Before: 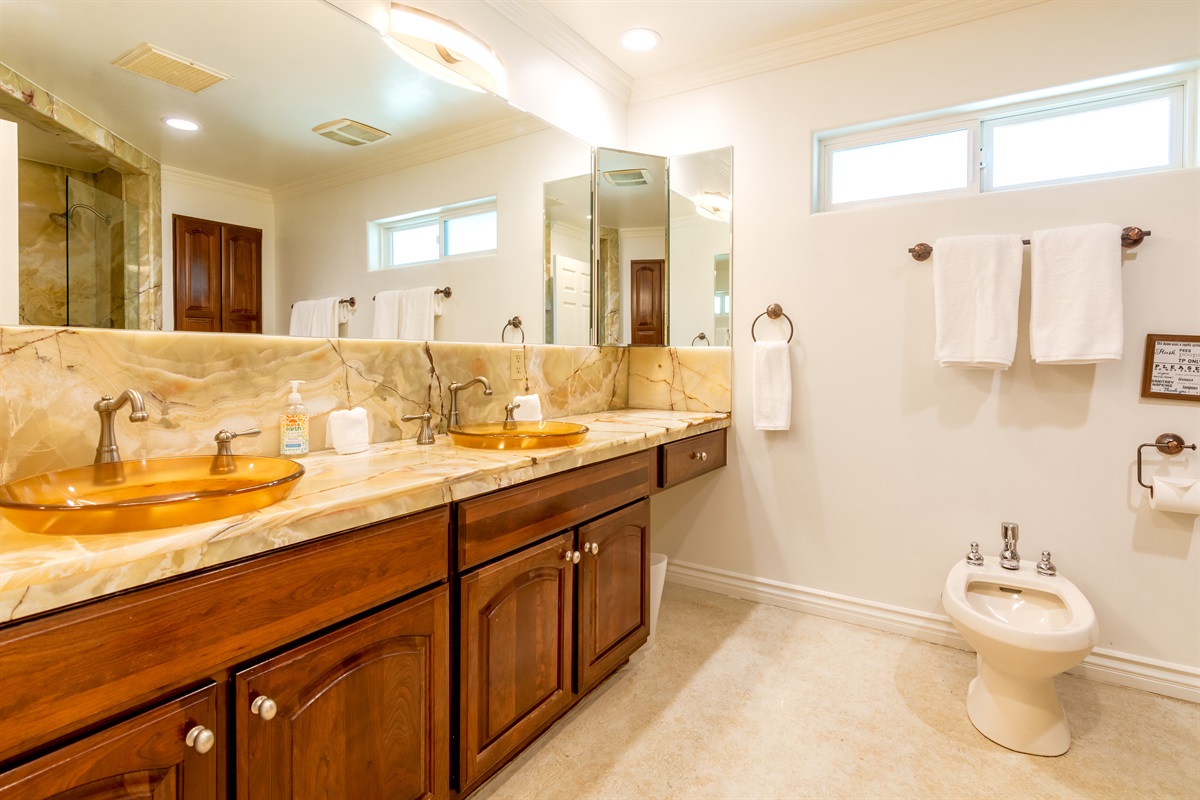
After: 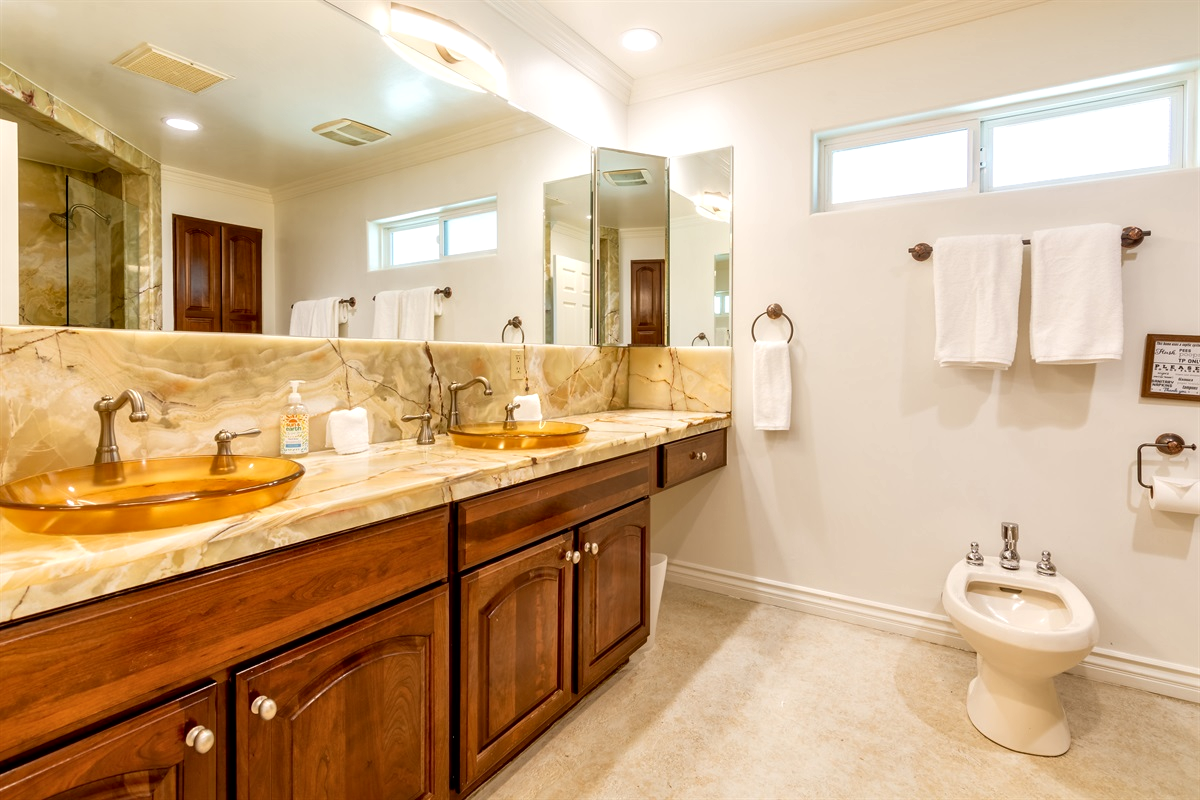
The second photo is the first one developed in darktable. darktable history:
contrast equalizer: y [[0.518, 0.517, 0.501, 0.5, 0.5, 0.5], [0.5 ×6], [0.5 ×6], [0 ×6], [0 ×6]]
local contrast: mode bilateral grid, contrast 30, coarseness 25, midtone range 0.2
